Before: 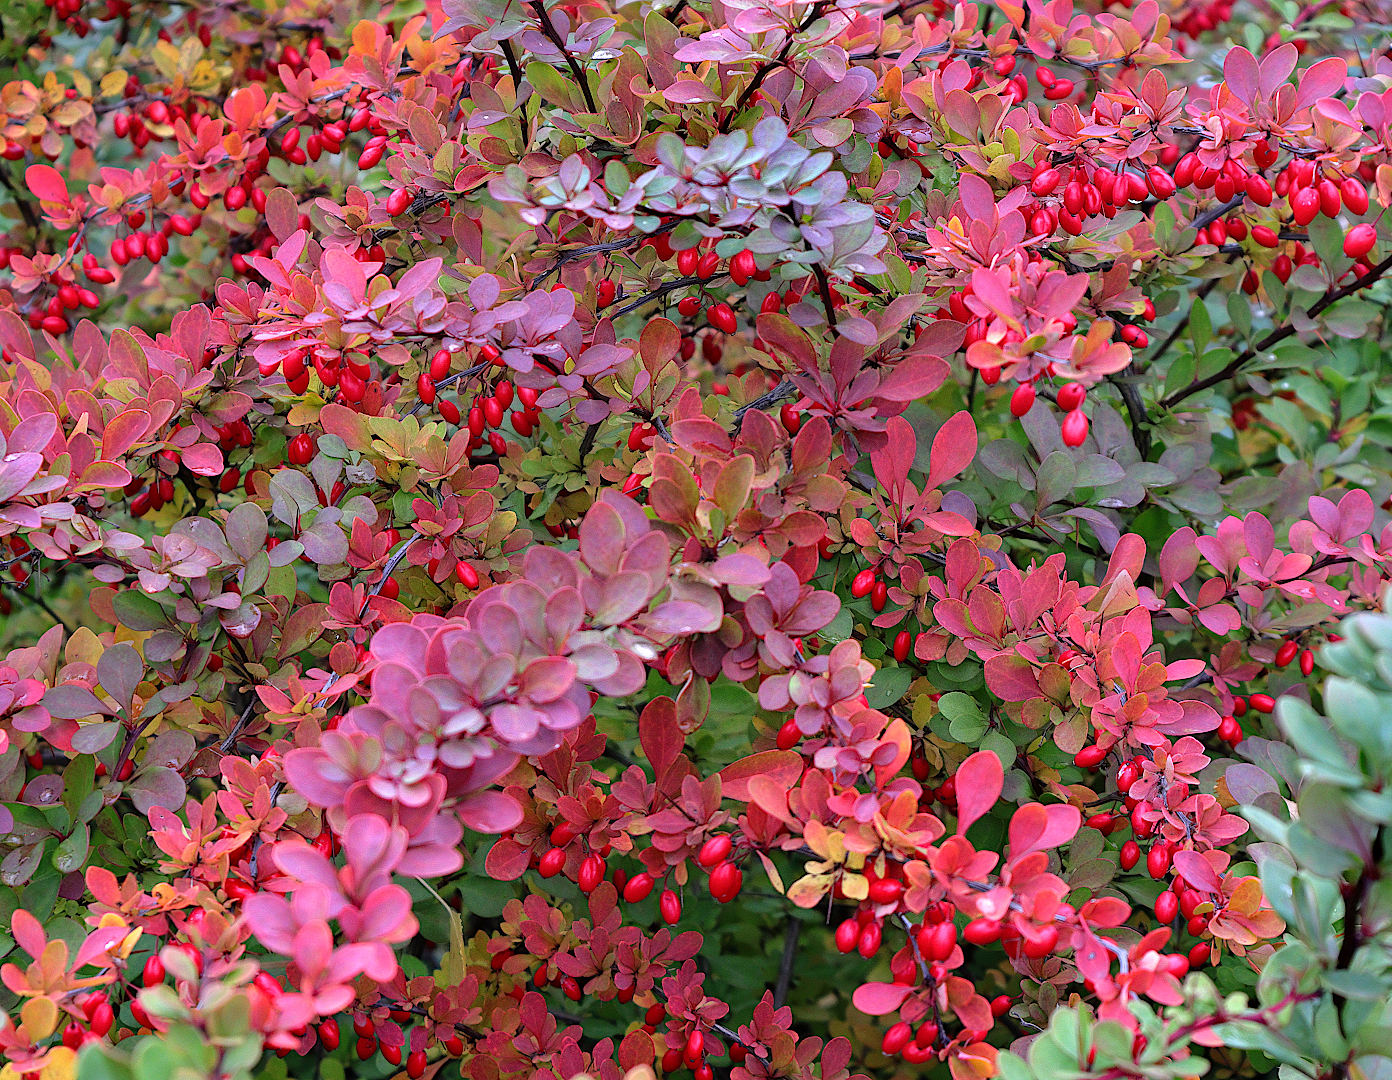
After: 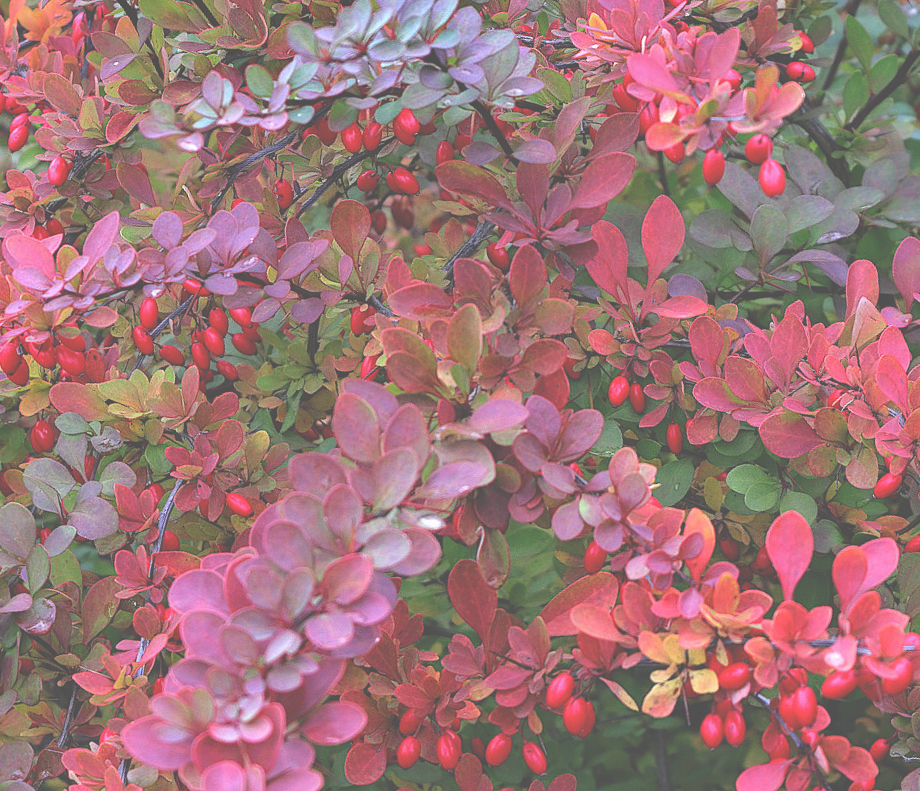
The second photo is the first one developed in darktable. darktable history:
exposure: black level correction -0.087, compensate highlight preservation false
shadows and highlights: shadows color adjustment 97.67%, soften with gaussian
crop and rotate: angle 17.96°, left 6.862%, right 3.986%, bottom 1.139%
